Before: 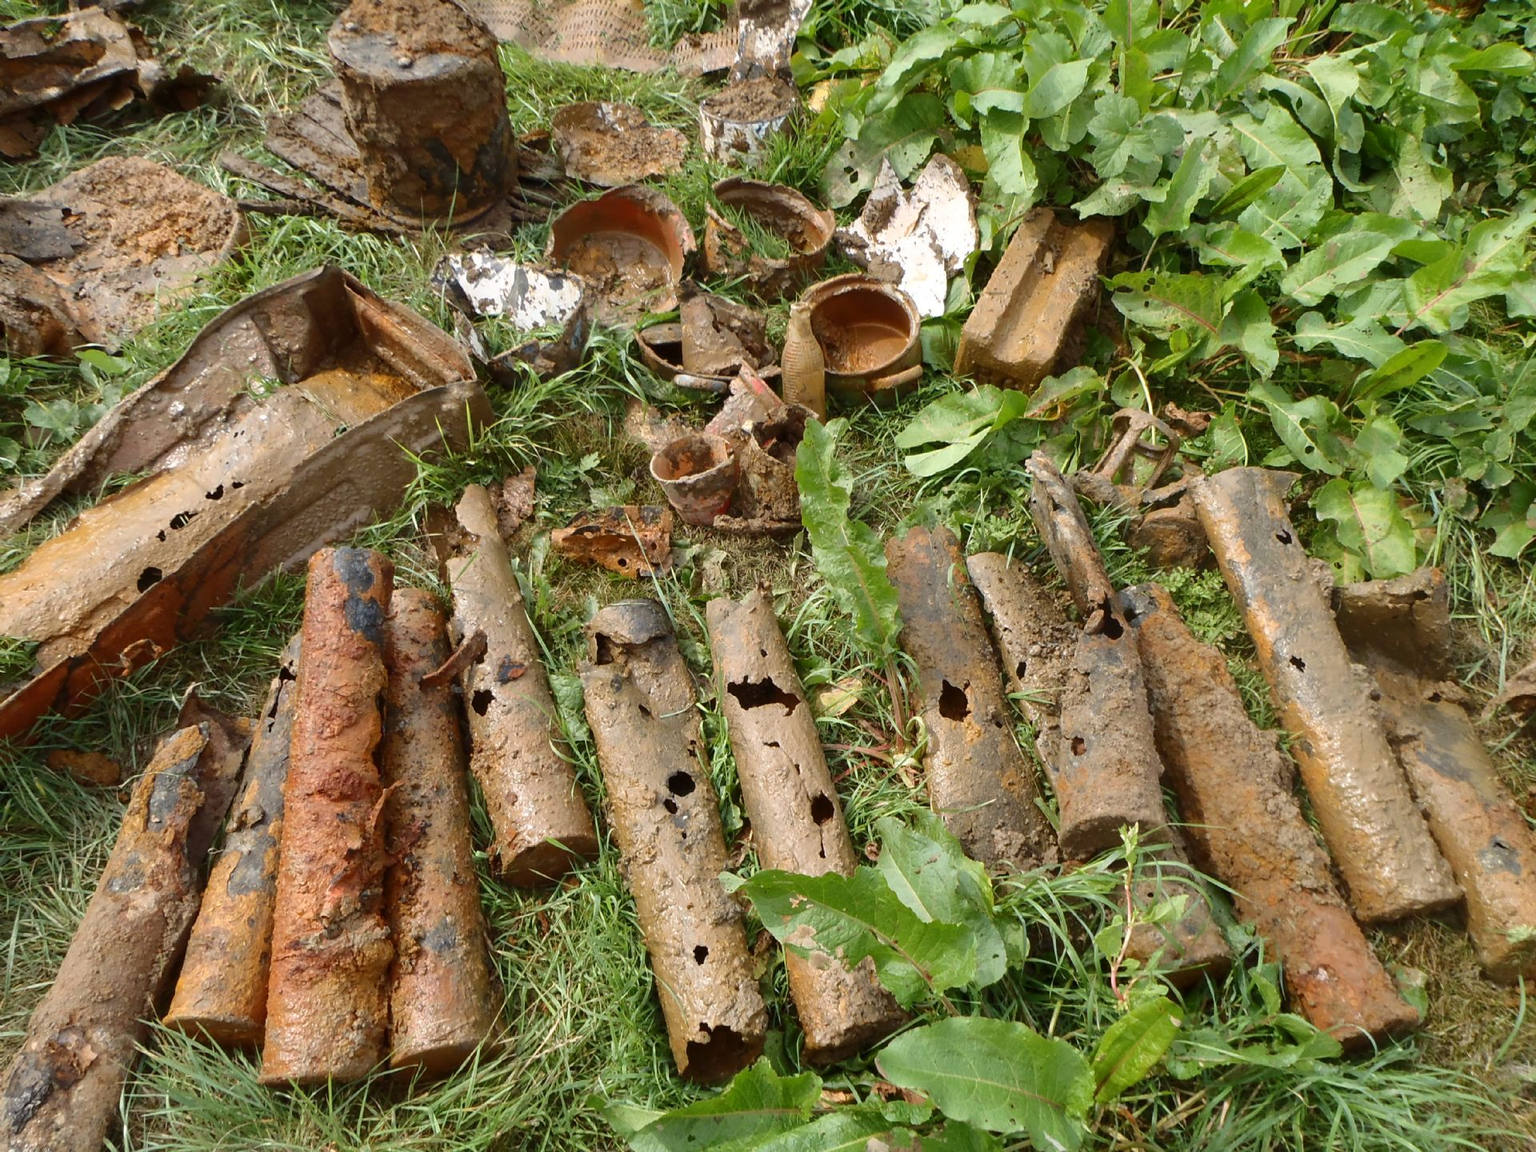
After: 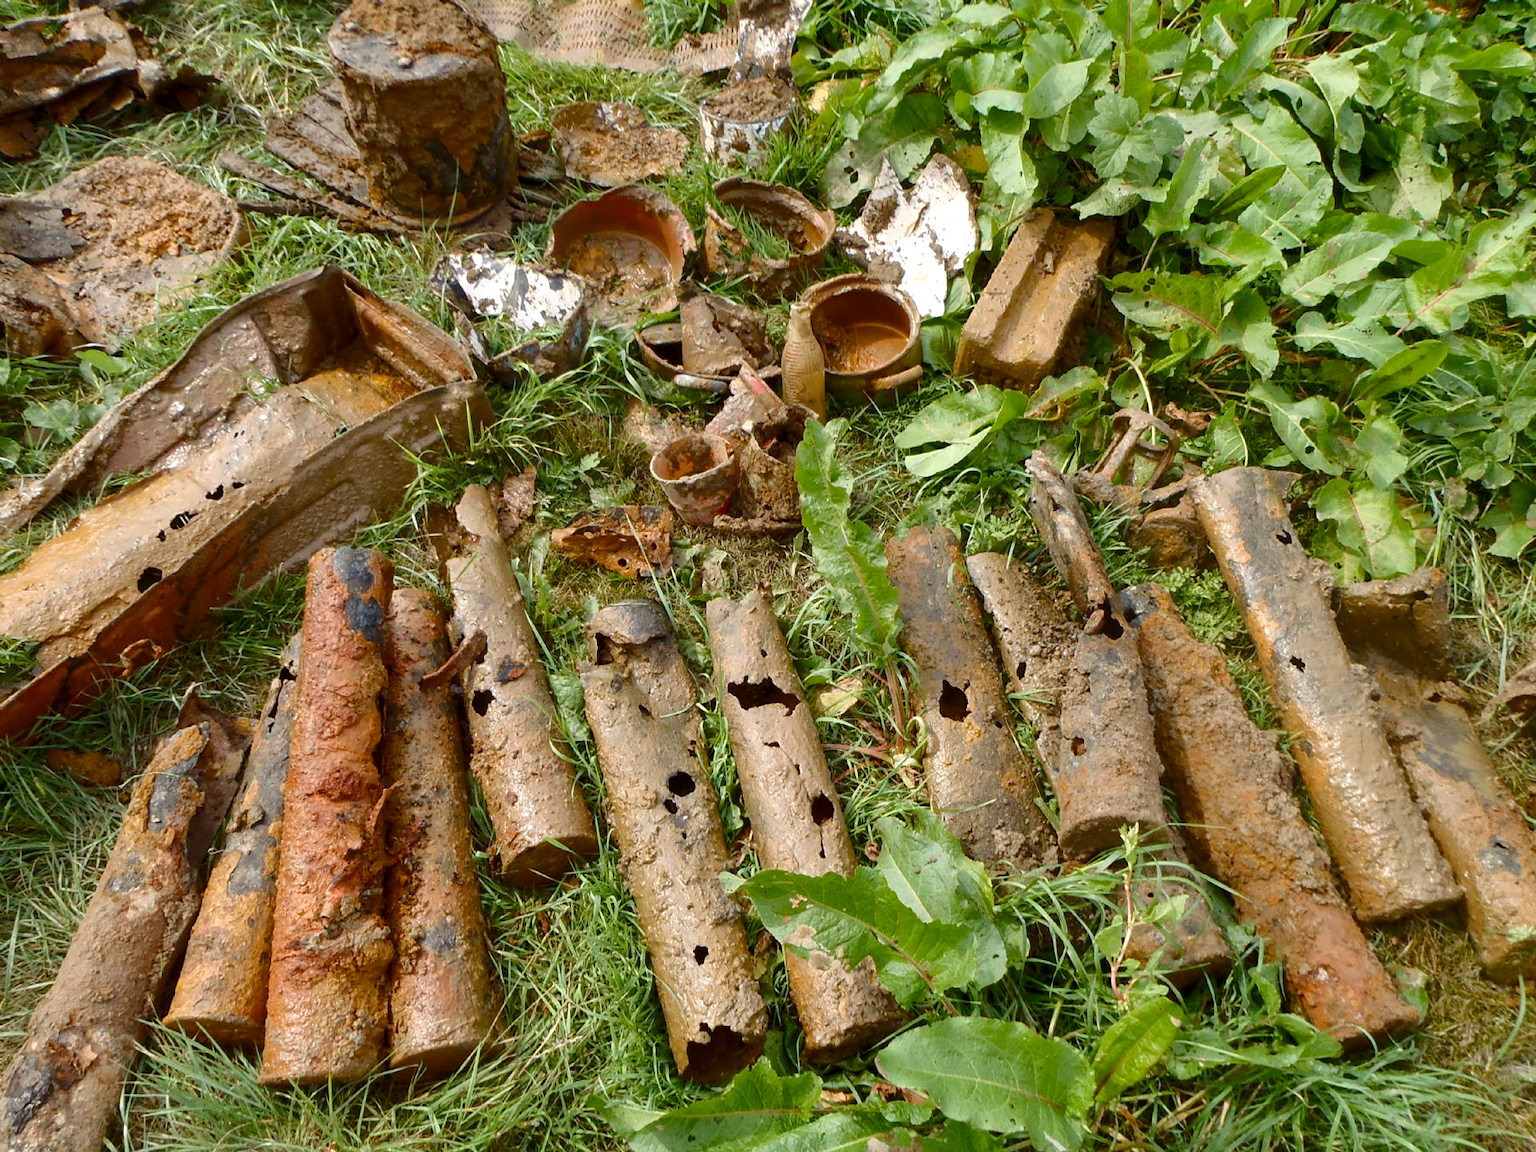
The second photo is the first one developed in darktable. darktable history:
local contrast: highlights 107%, shadows 103%, detail 119%, midtone range 0.2
color balance rgb: perceptual saturation grading › global saturation 20%, perceptual saturation grading › highlights -25.703%, perceptual saturation grading › shadows 24.185%
